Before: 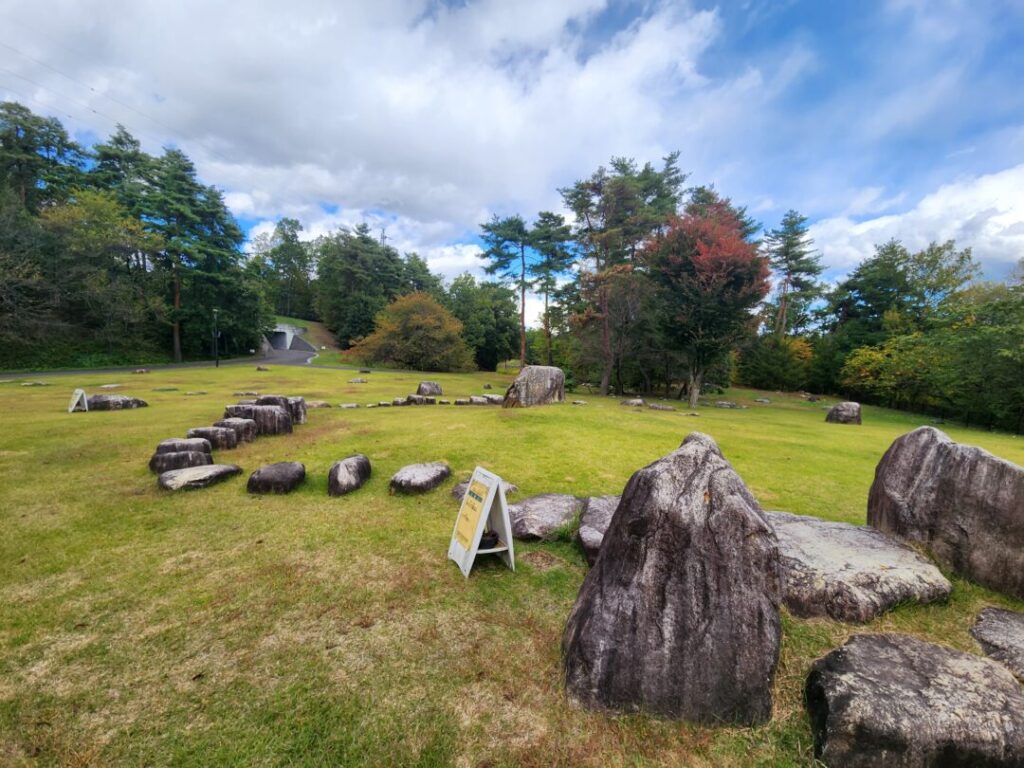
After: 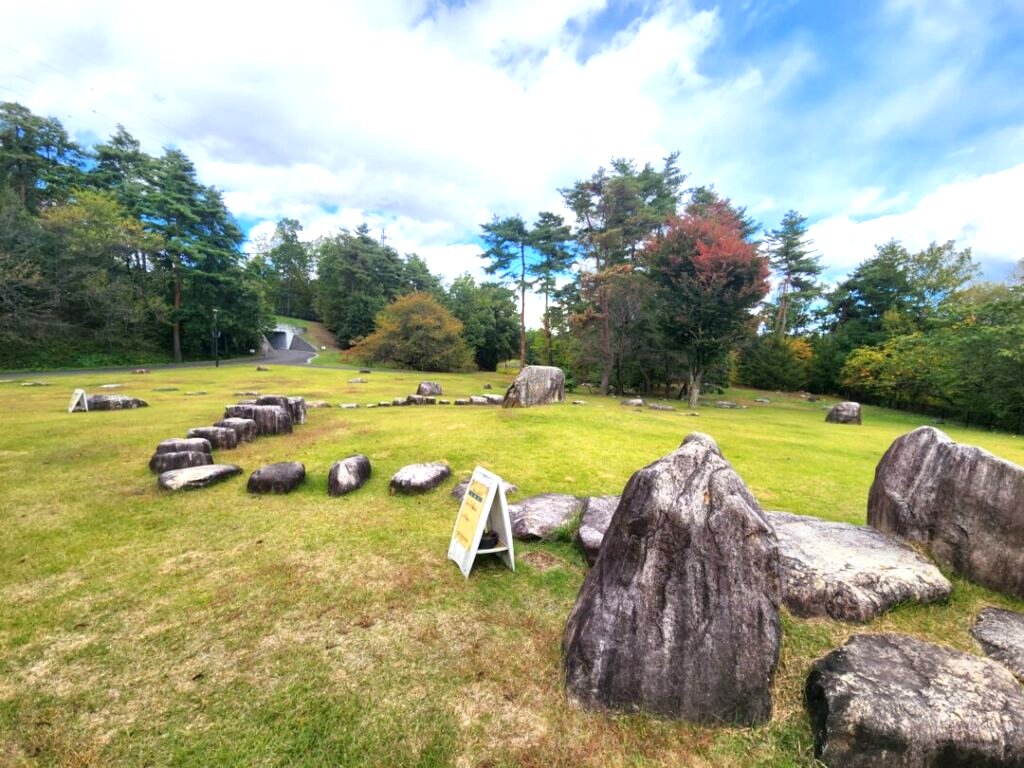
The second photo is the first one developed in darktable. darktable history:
exposure: exposure 0.722 EV, compensate highlight preservation false
white balance: red 1, blue 1
